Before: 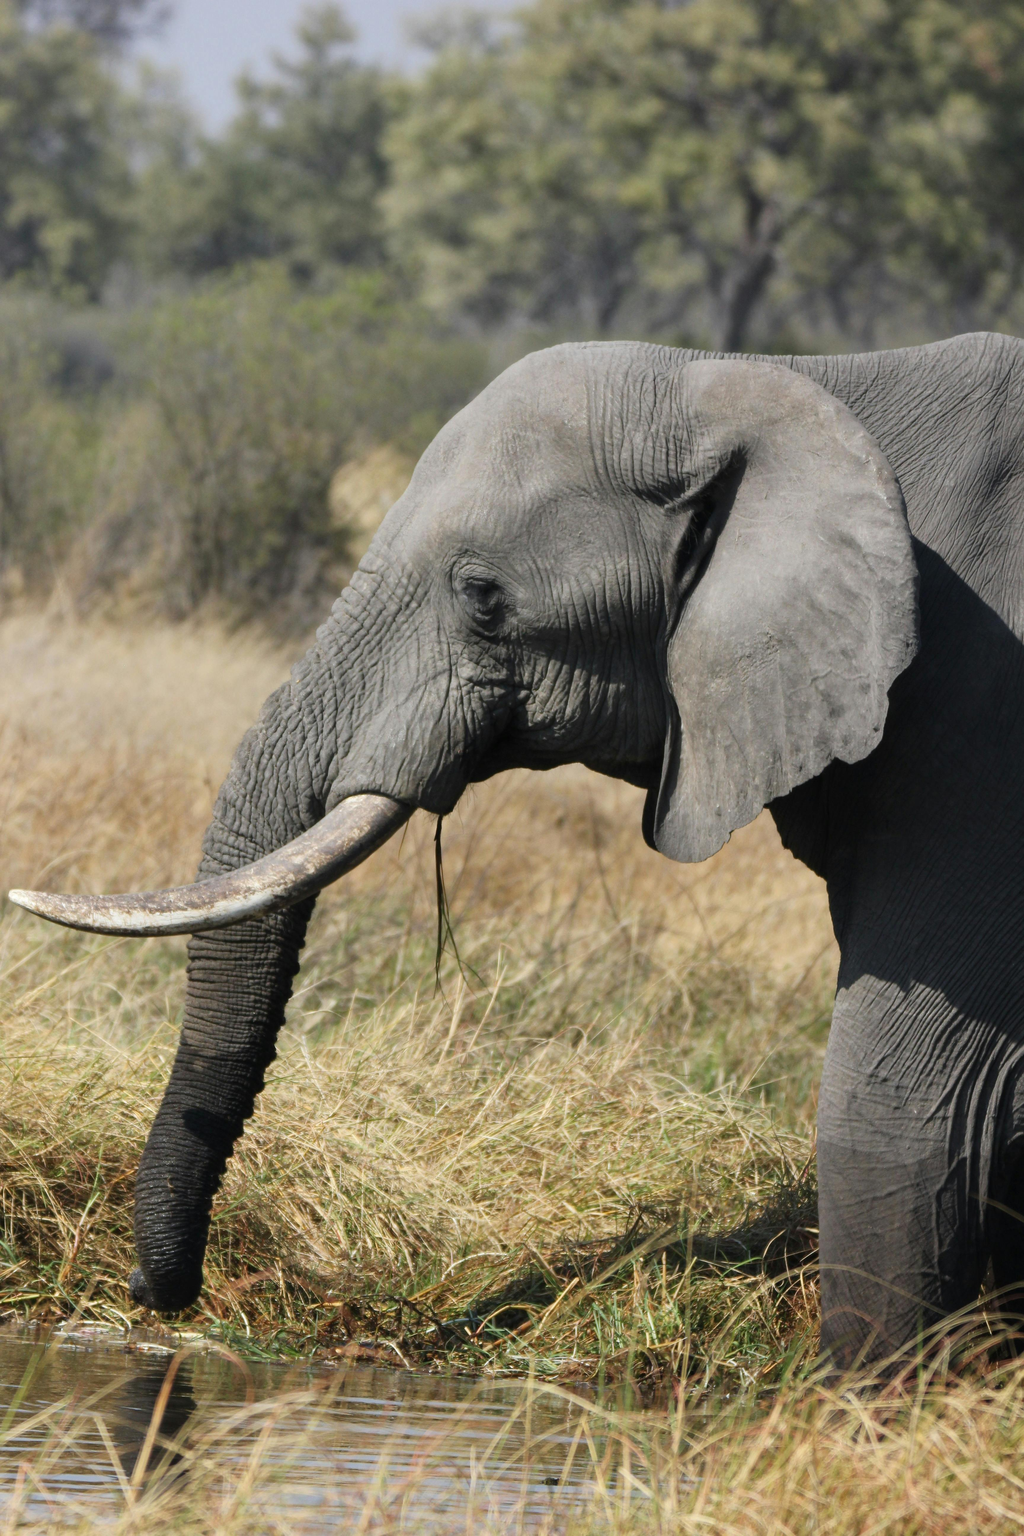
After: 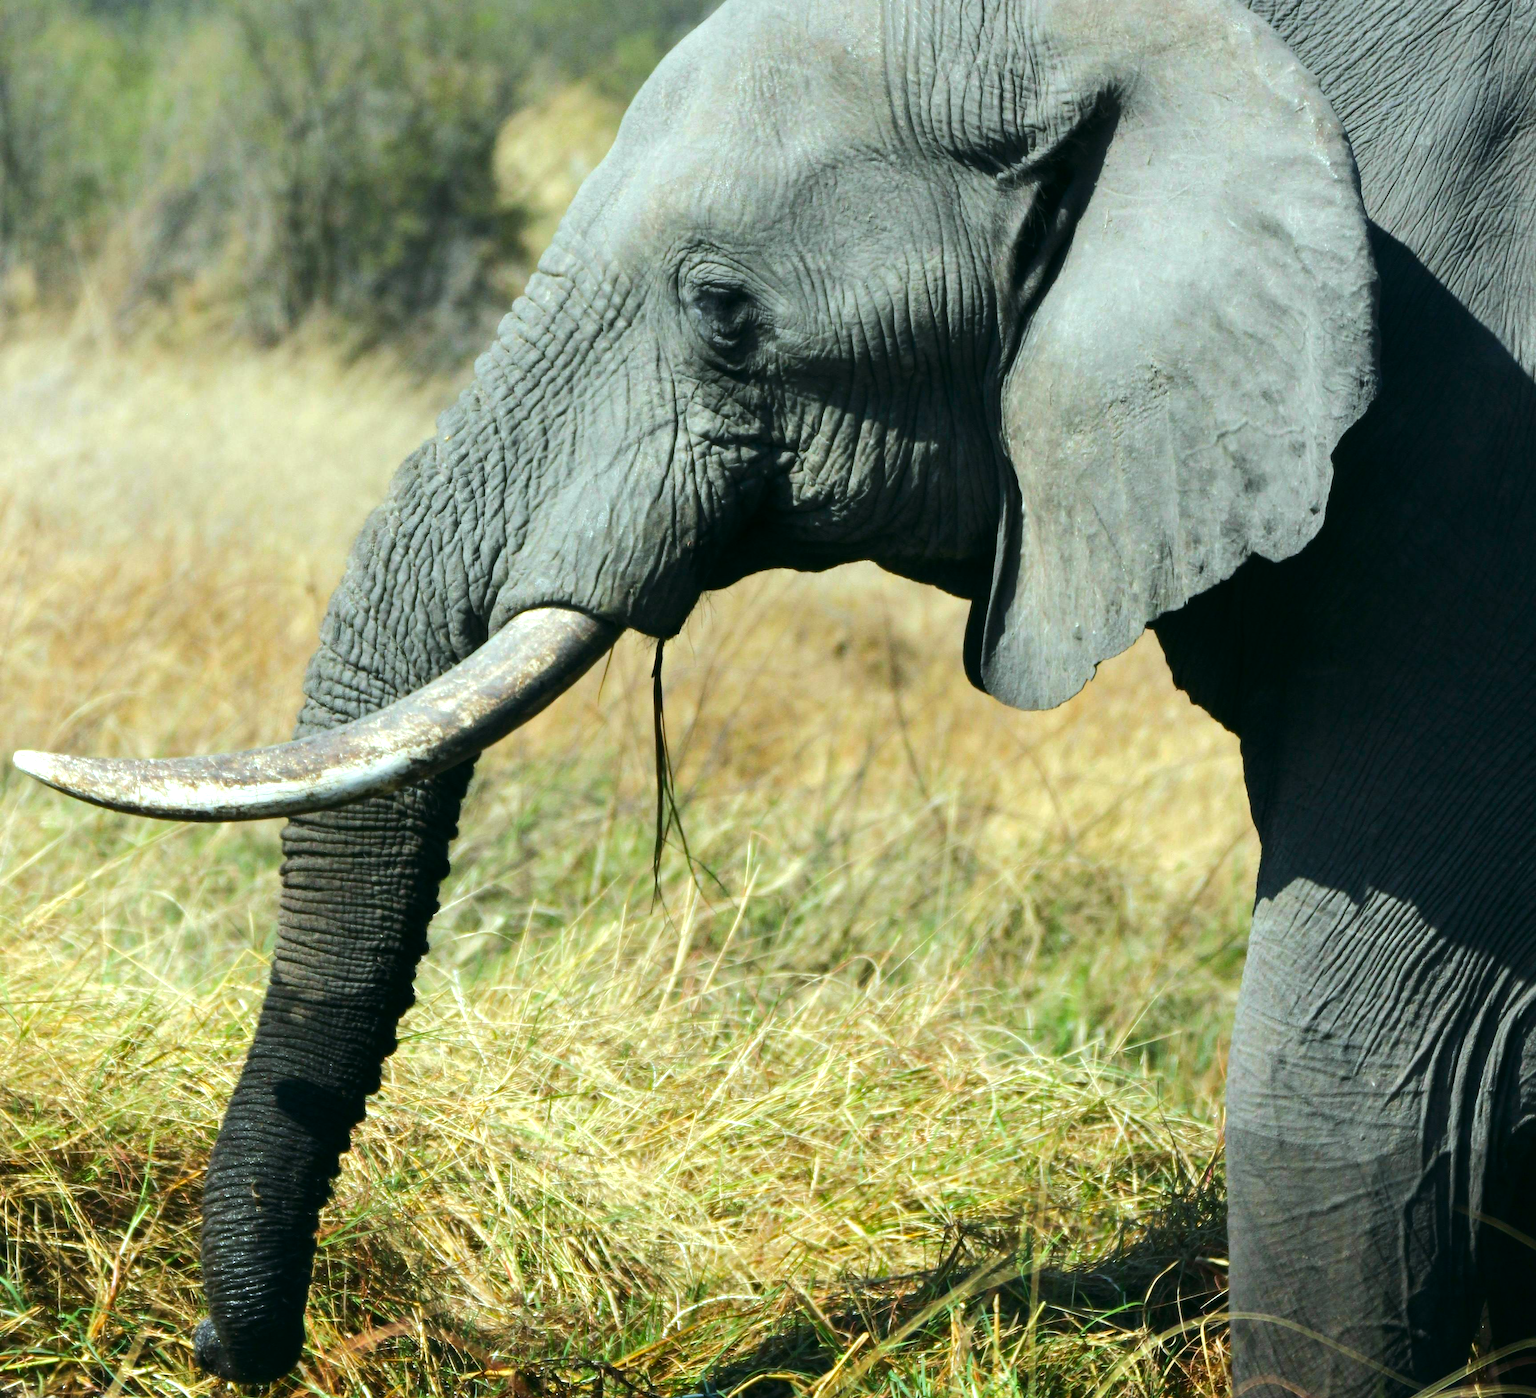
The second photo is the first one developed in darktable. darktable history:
crop and rotate: top 25.357%, bottom 13.942%
color correction: highlights a* -7.33, highlights b* 1.26, shadows a* -3.55, saturation 1.4
white balance: red 0.983, blue 1.036
tone equalizer: -8 EV -0.75 EV, -7 EV -0.7 EV, -6 EV -0.6 EV, -5 EV -0.4 EV, -3 EV 0.4 EV, -2 EV 0.6 EV, -1 EV 0.7 EV, +0 EV 0.75 EV, edges refinement/feathering 500, mask exposure compensation -1.57 EV, preserve details no
base curve: curves: ch0 [(0, 0) (0.262, 0.32) (0.722, 0.705) (1, 1)]
